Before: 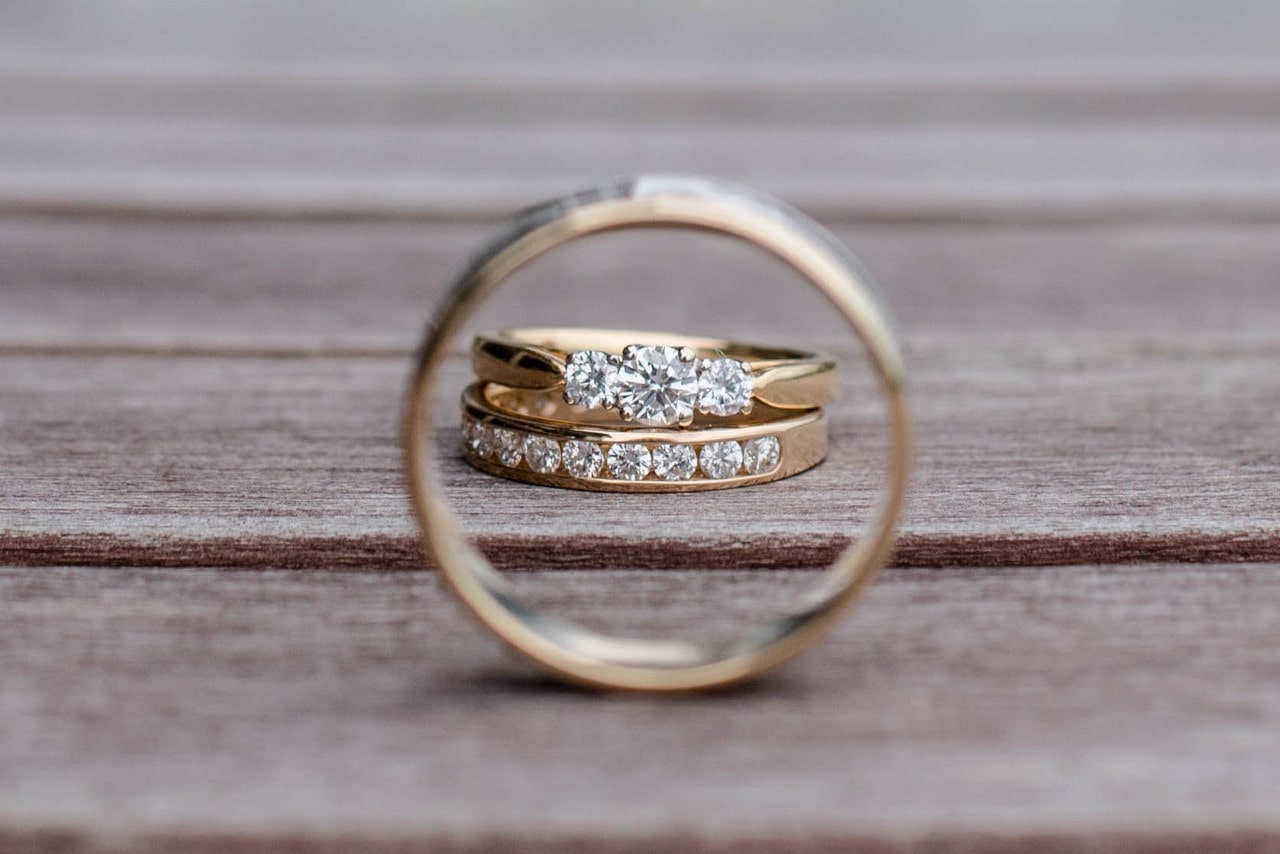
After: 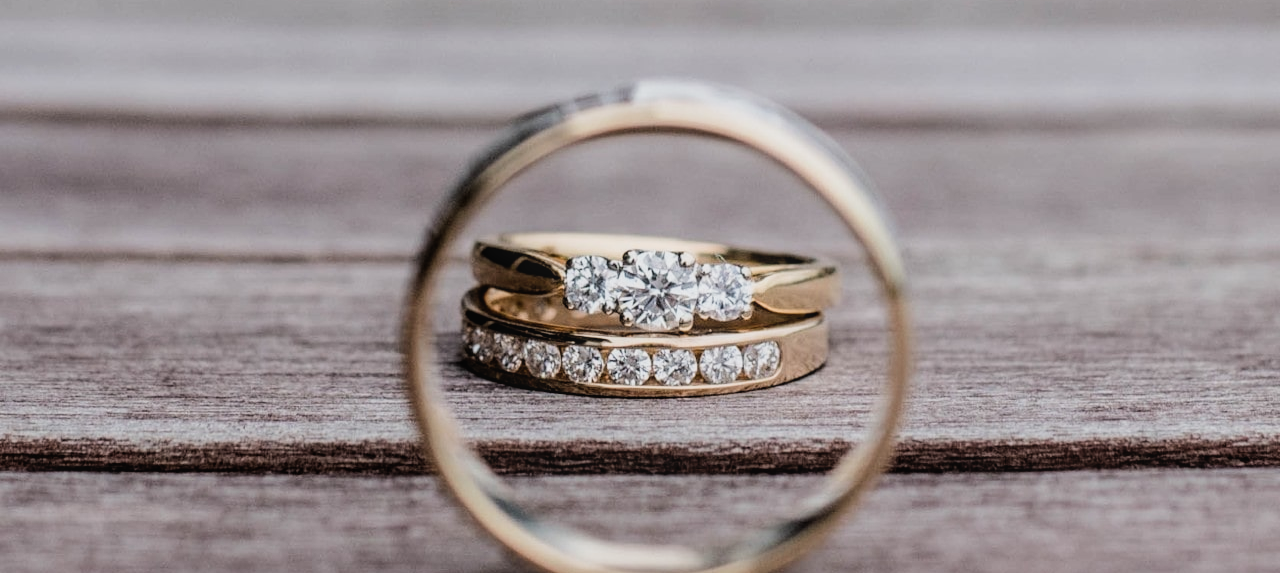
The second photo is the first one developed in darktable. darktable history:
crop: top 11.145%, bottom 21.734%
filmic rgb: black relative exposure -5.13 EV, white relative exposure 3.55 EV, hardness 3.18, contrast 1.39, highlights saturation mix -30.59%
local contrast: detail 109%
